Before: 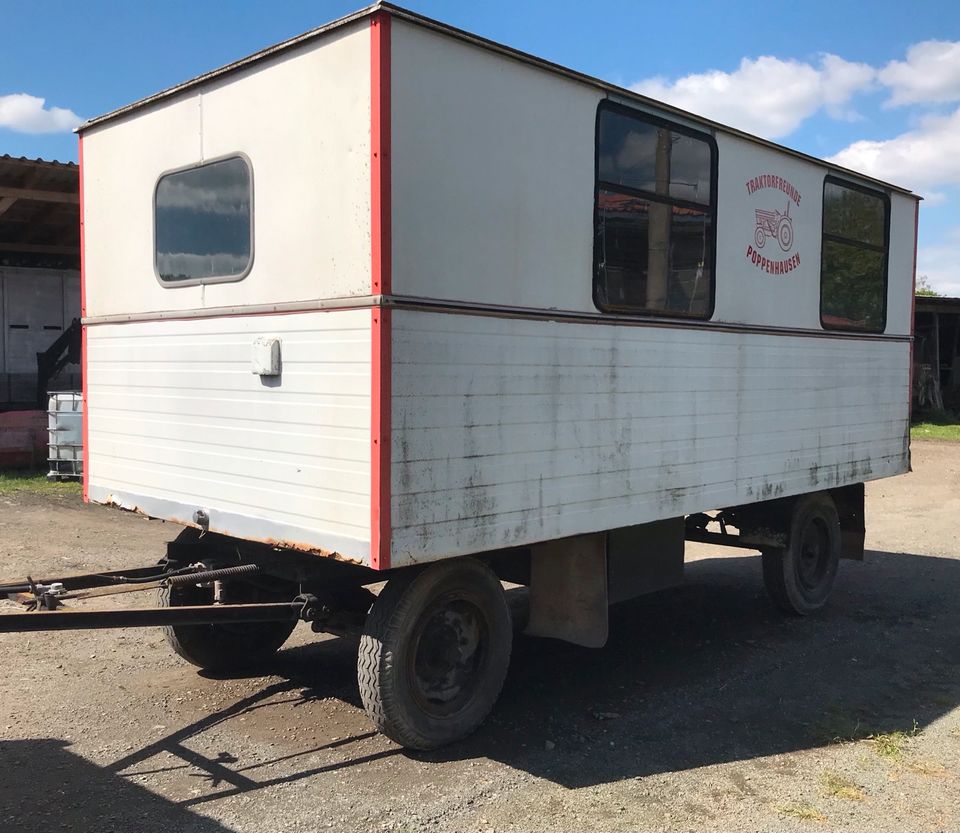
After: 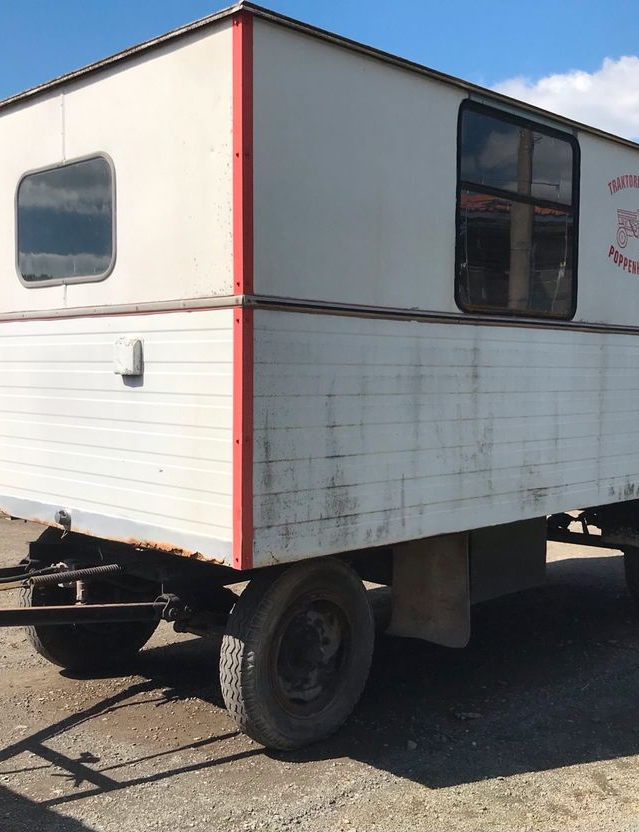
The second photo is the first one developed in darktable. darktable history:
crop and rotate: left 14.401%, right 18.955%
